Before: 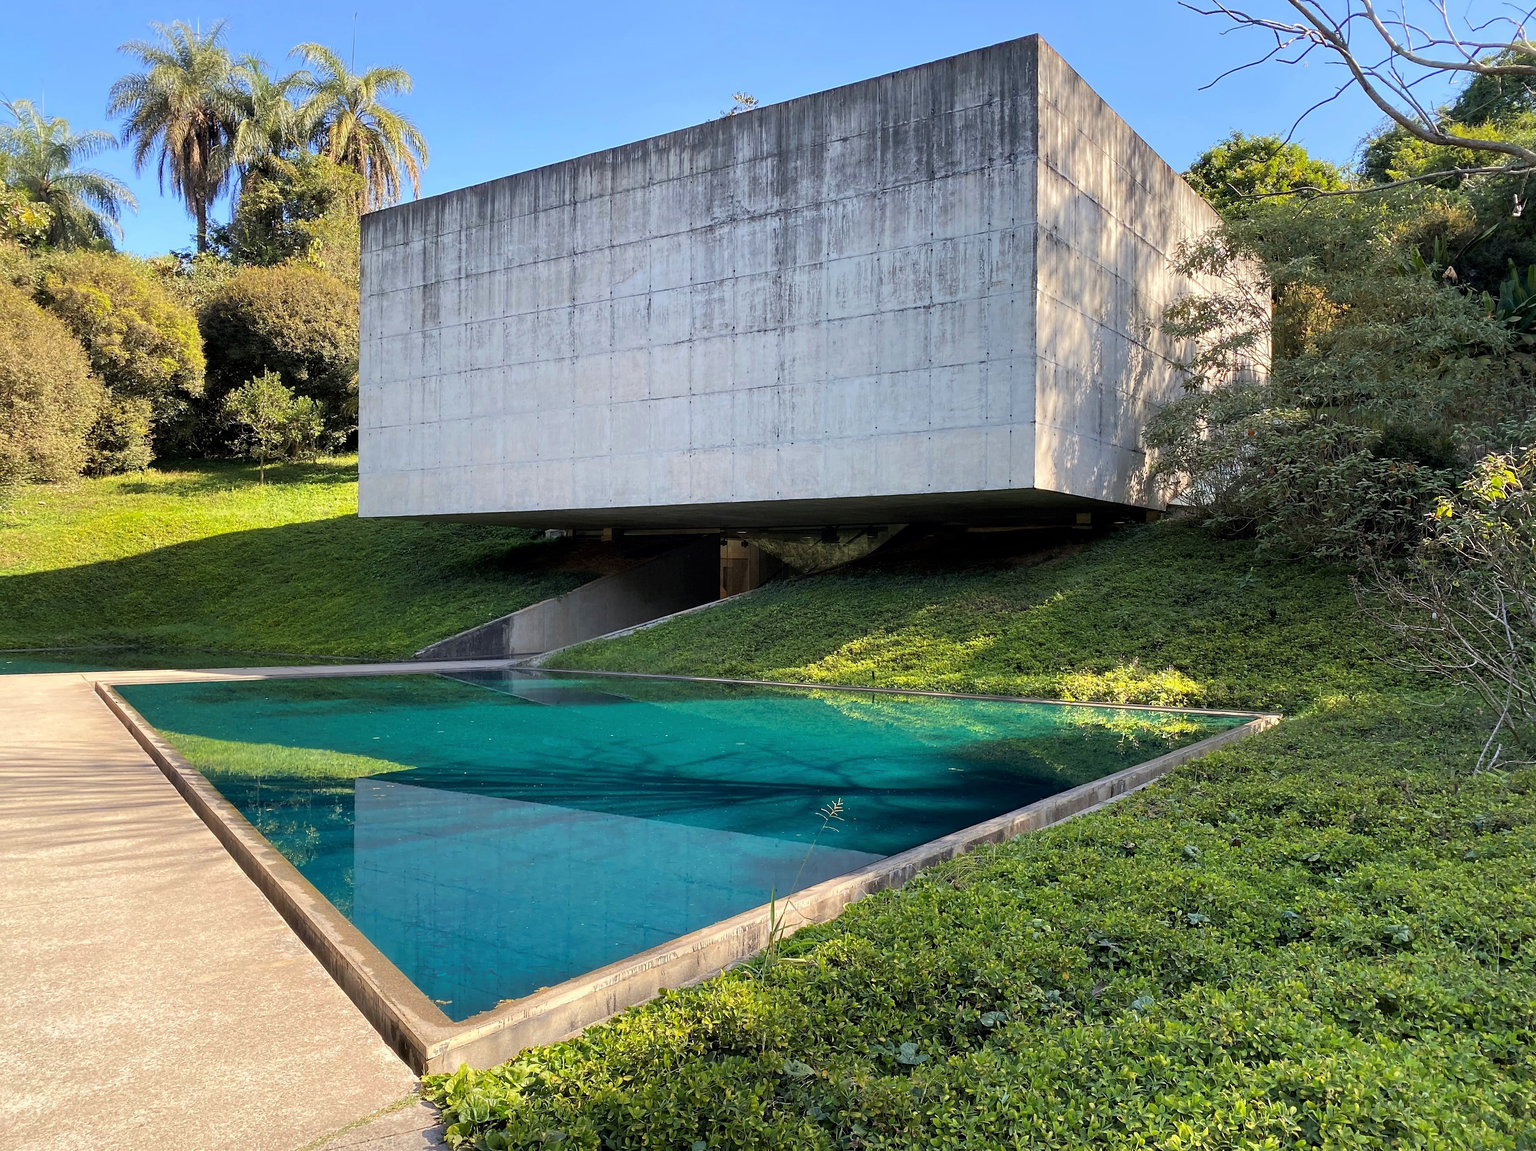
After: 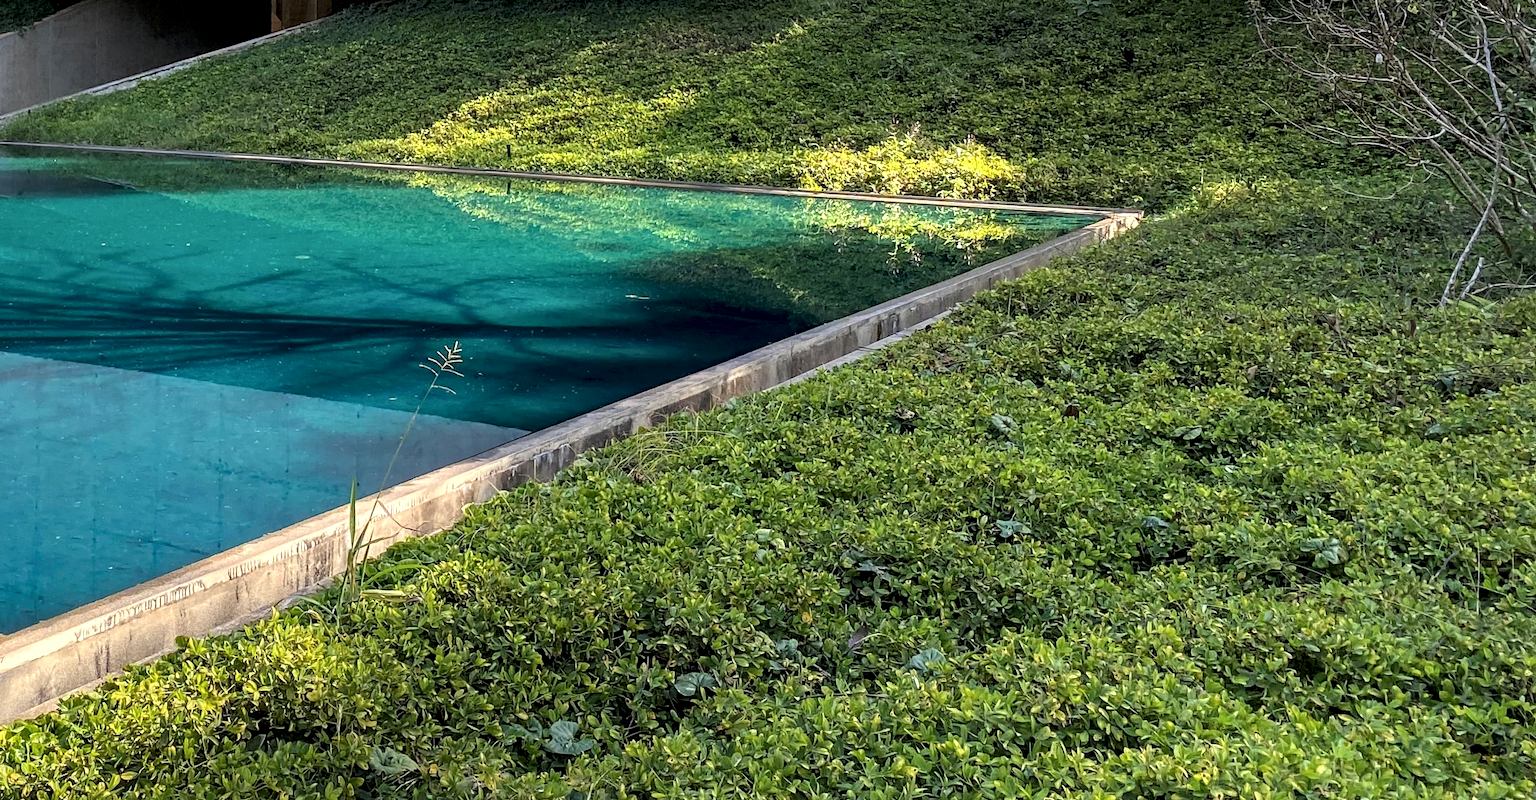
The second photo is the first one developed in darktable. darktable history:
crop and rotate: left 35.509%, top 50.238%, bottom 4.934%
local contrast: detail 142%
